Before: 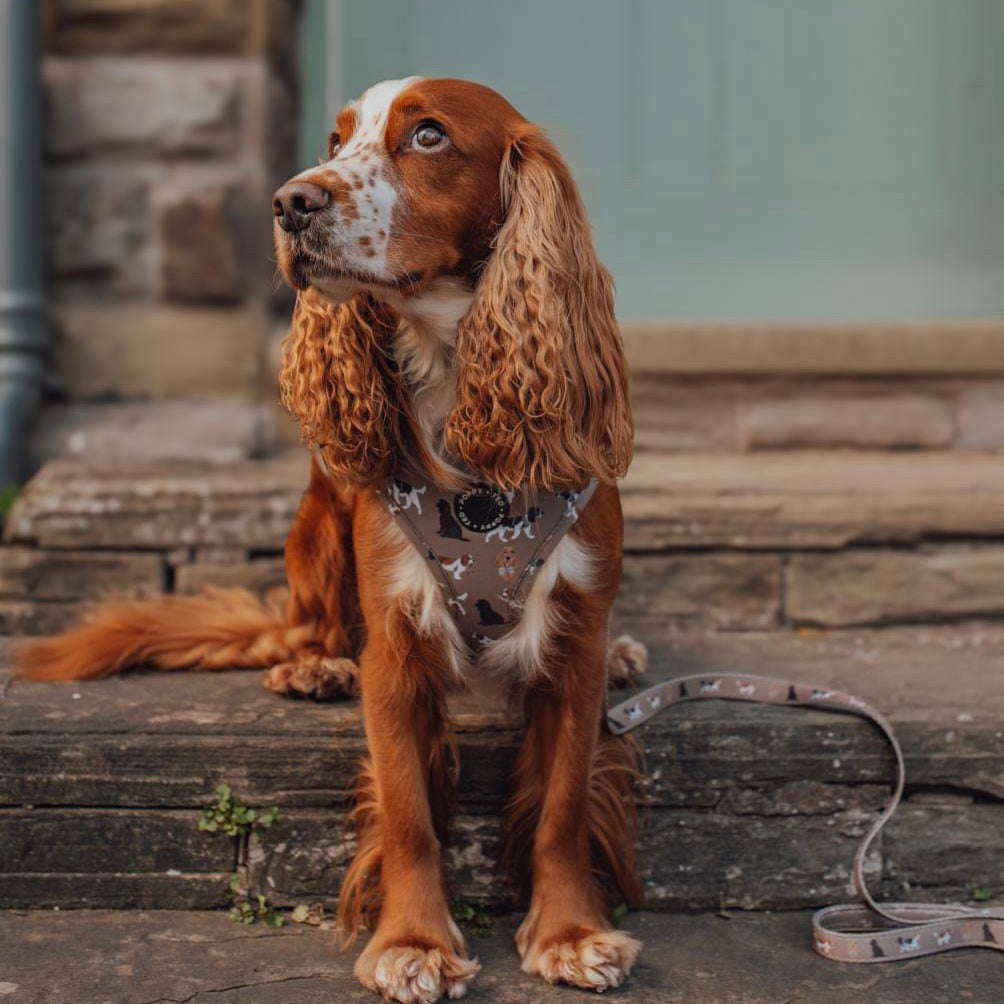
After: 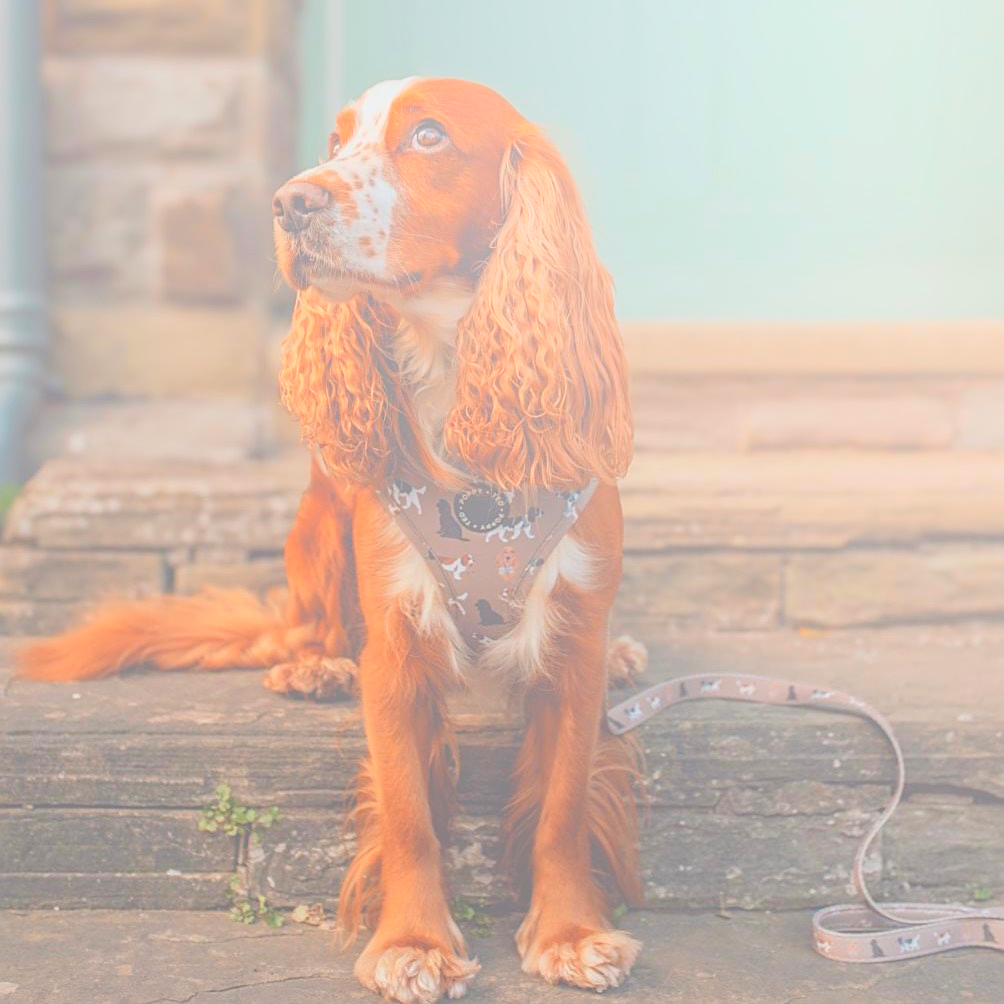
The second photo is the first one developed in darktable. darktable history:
exposure: compensate highlight preservation false
bloom: size 70%, threshold 25%, strength 70%
sharpen: on, module defaults
